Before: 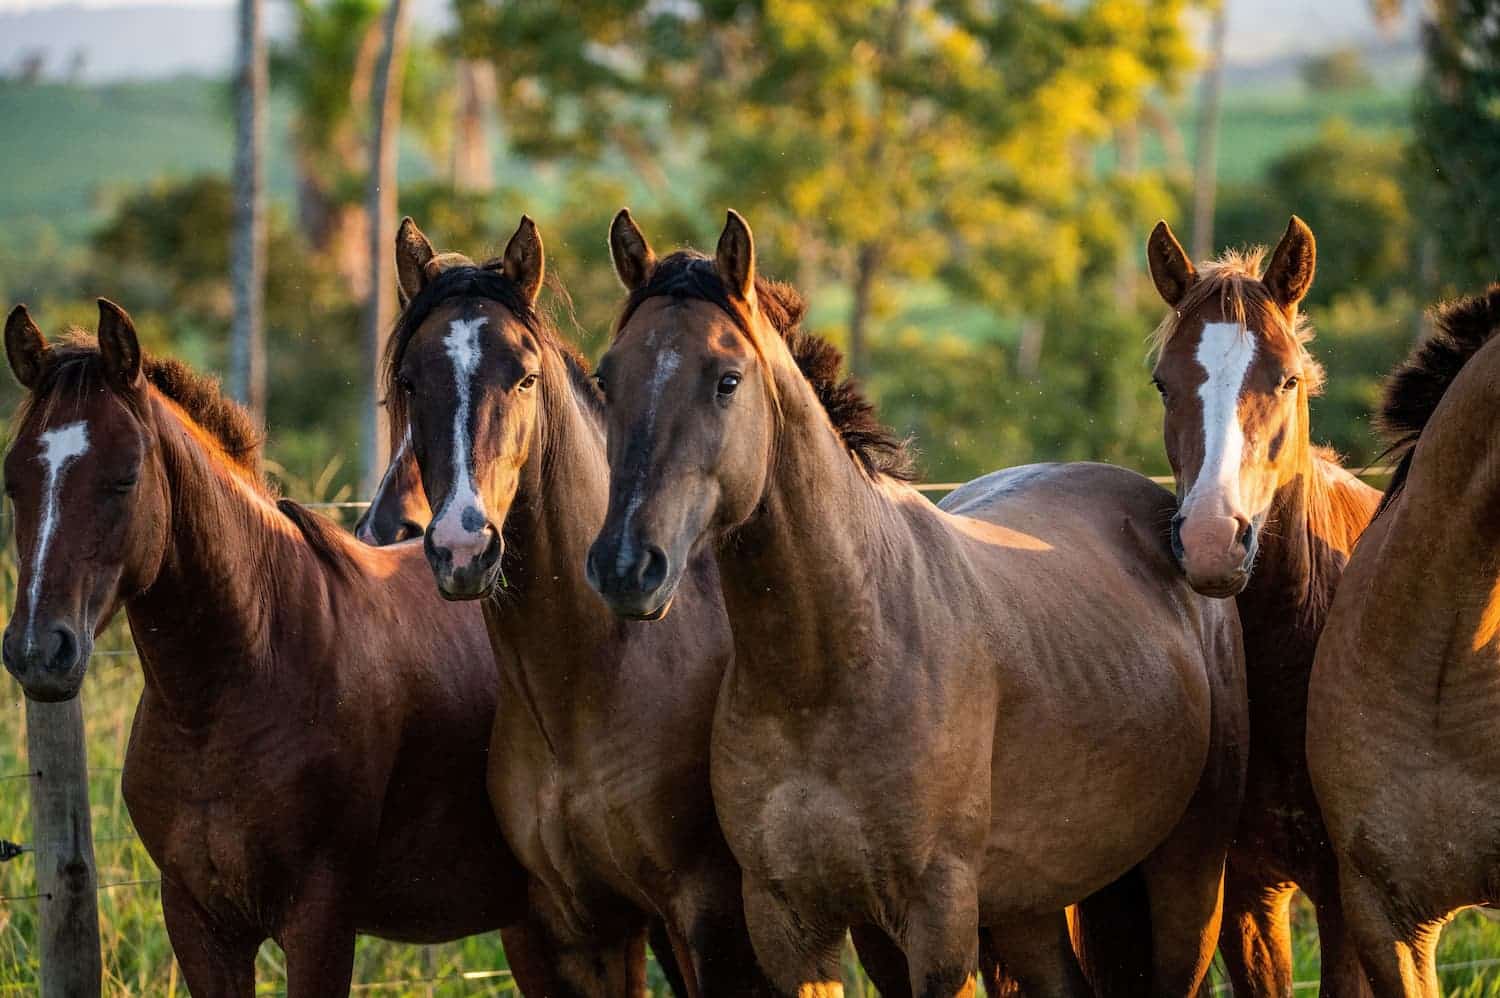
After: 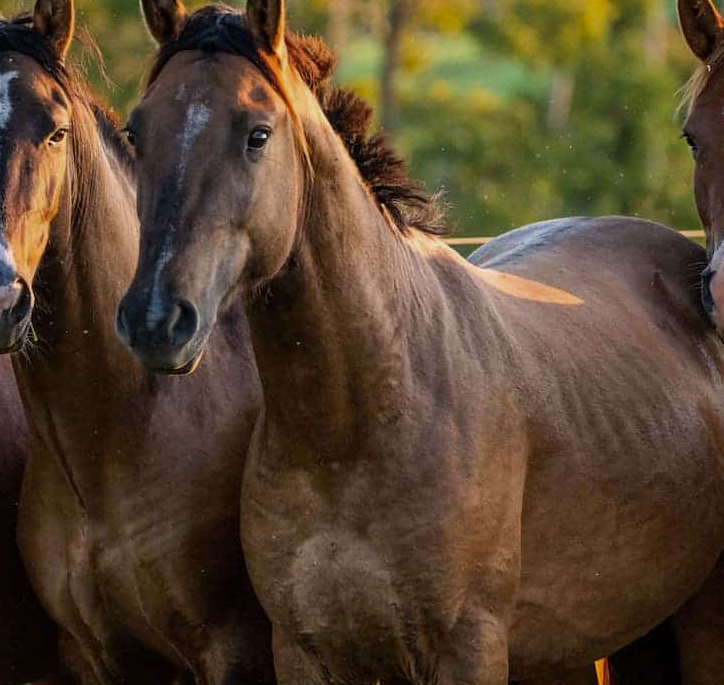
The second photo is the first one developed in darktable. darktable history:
color zones: curves: ch0 [(0, 0.444) (0.143, 0.442) (0.286, 0.441) (0.429, 0.441) (0.571, 0.441) (0.714, 0.441) (0.857, 0.442) (1, 0.444)]
crop: left 31.379%, top 24.658%, right 20.326%, bottom 6.628%
